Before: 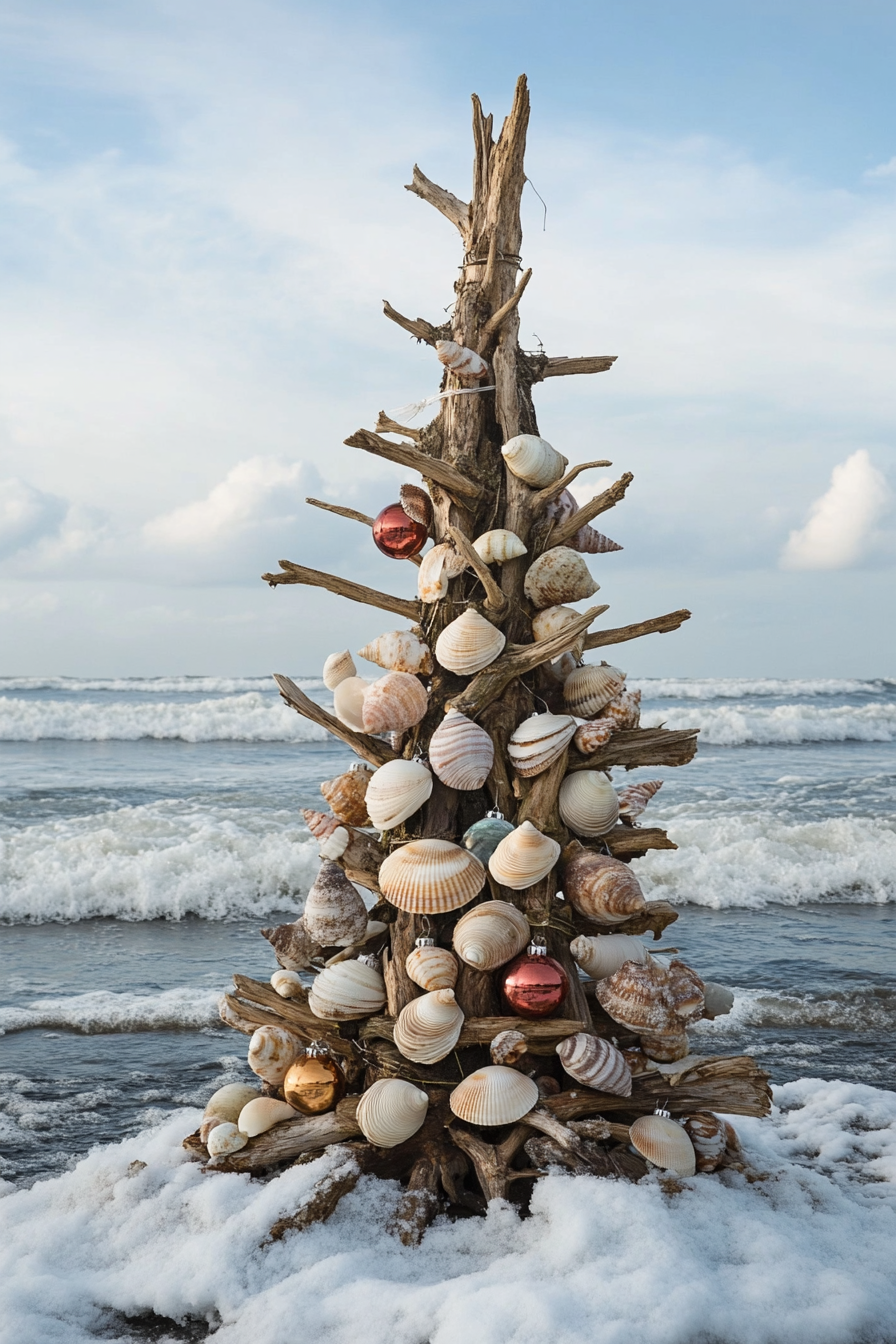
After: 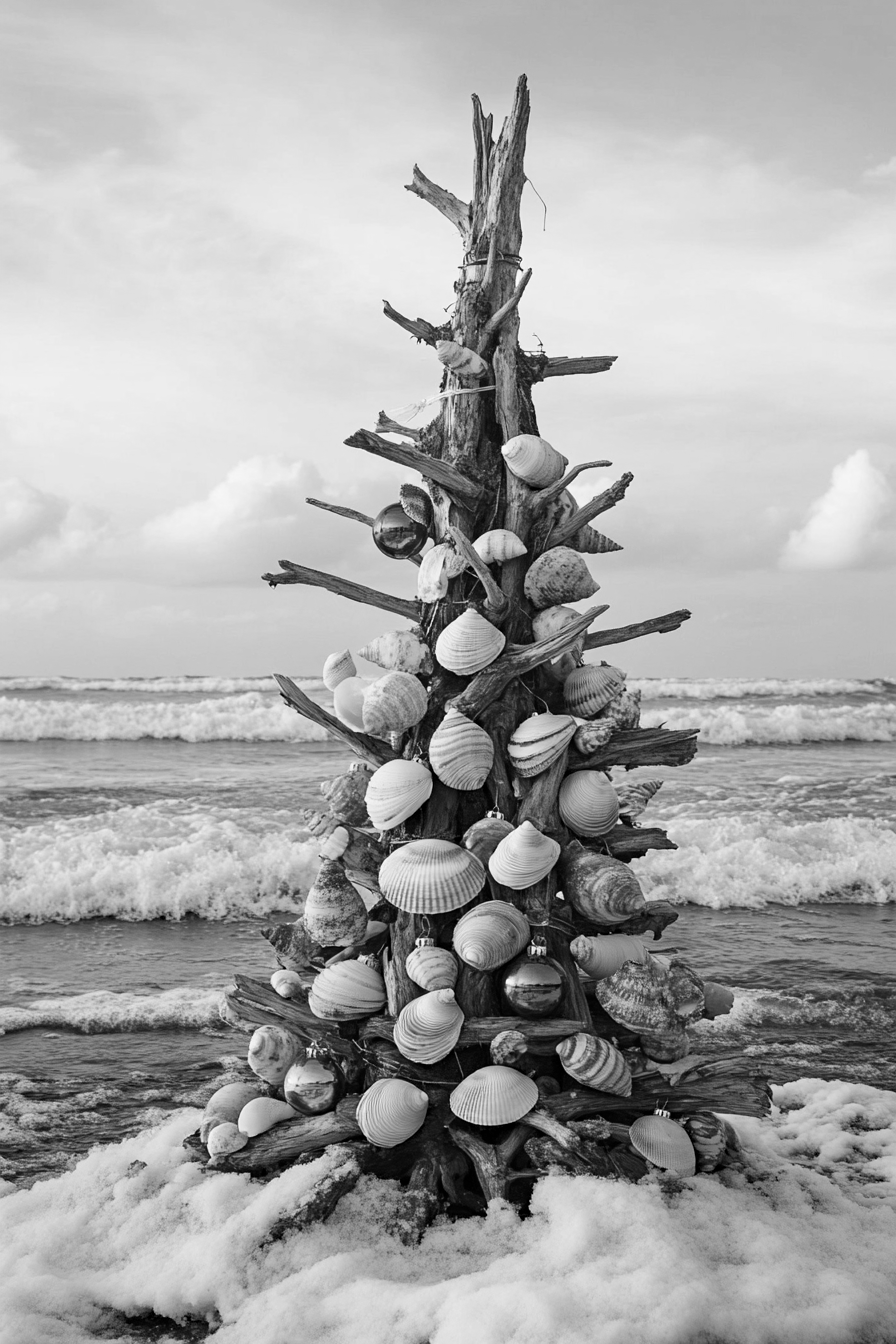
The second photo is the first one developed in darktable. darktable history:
contrast brightness saturation: contrast 0.11, saturation -0.17
monochrome: on, module defaults
haze removal: compatibility mode true, adaptive false
